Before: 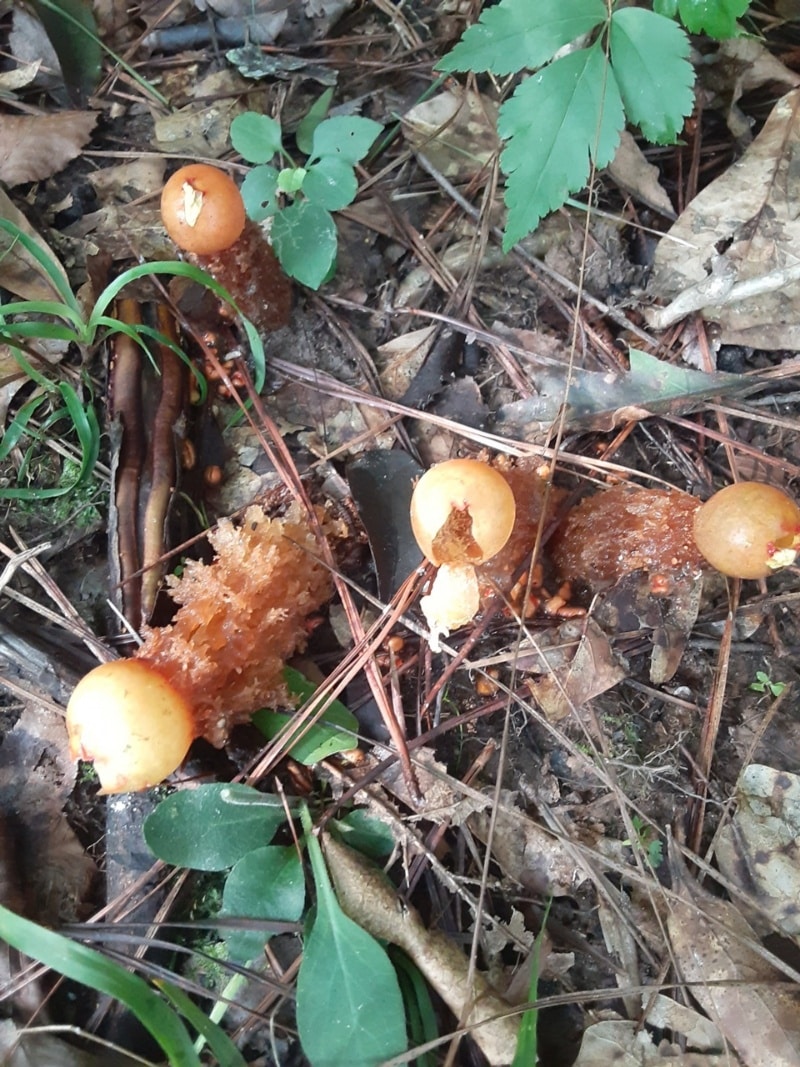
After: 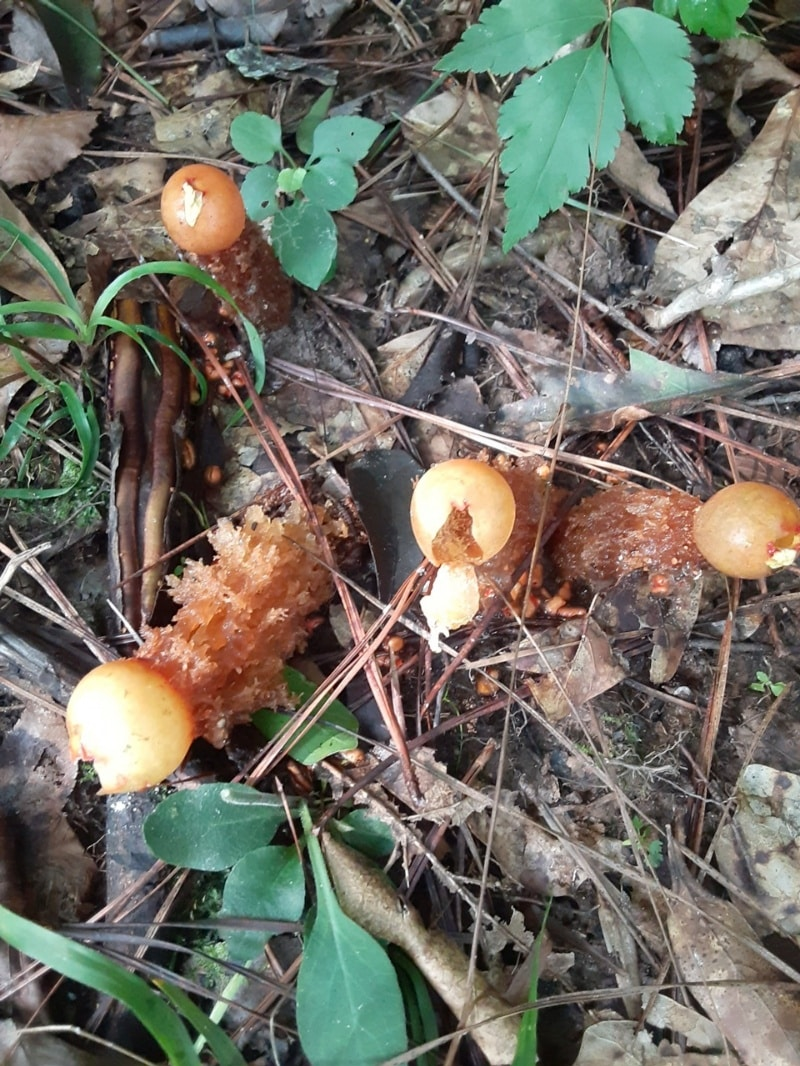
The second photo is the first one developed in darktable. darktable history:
color balance: mode lift, gamma, gain (sRGB), lift [0.97, 1, 1, 1], gamma [1.03, 1, 1, 1]
crop: bottom 0.071%
